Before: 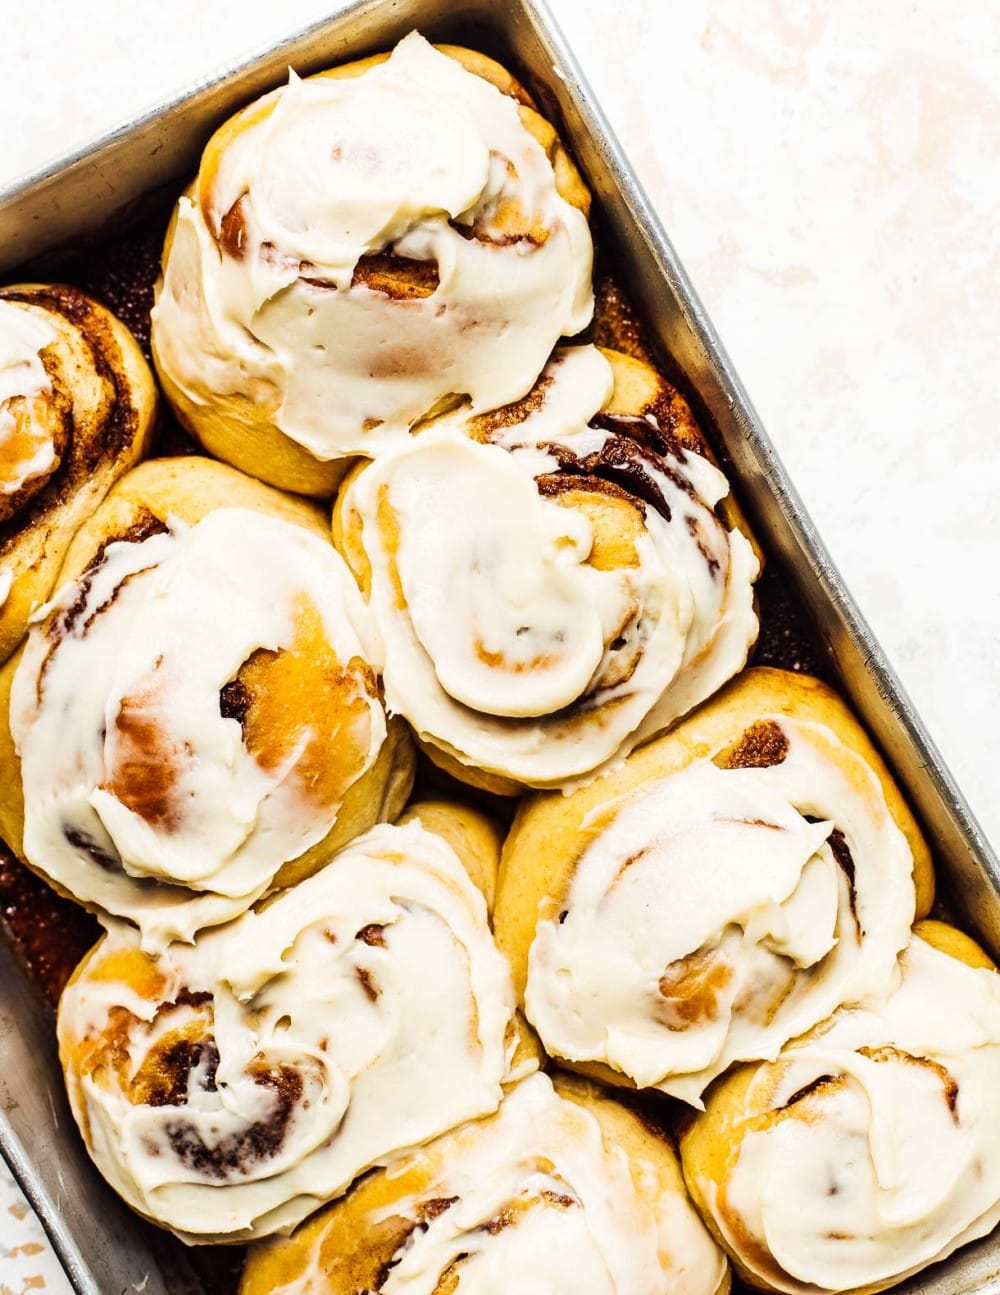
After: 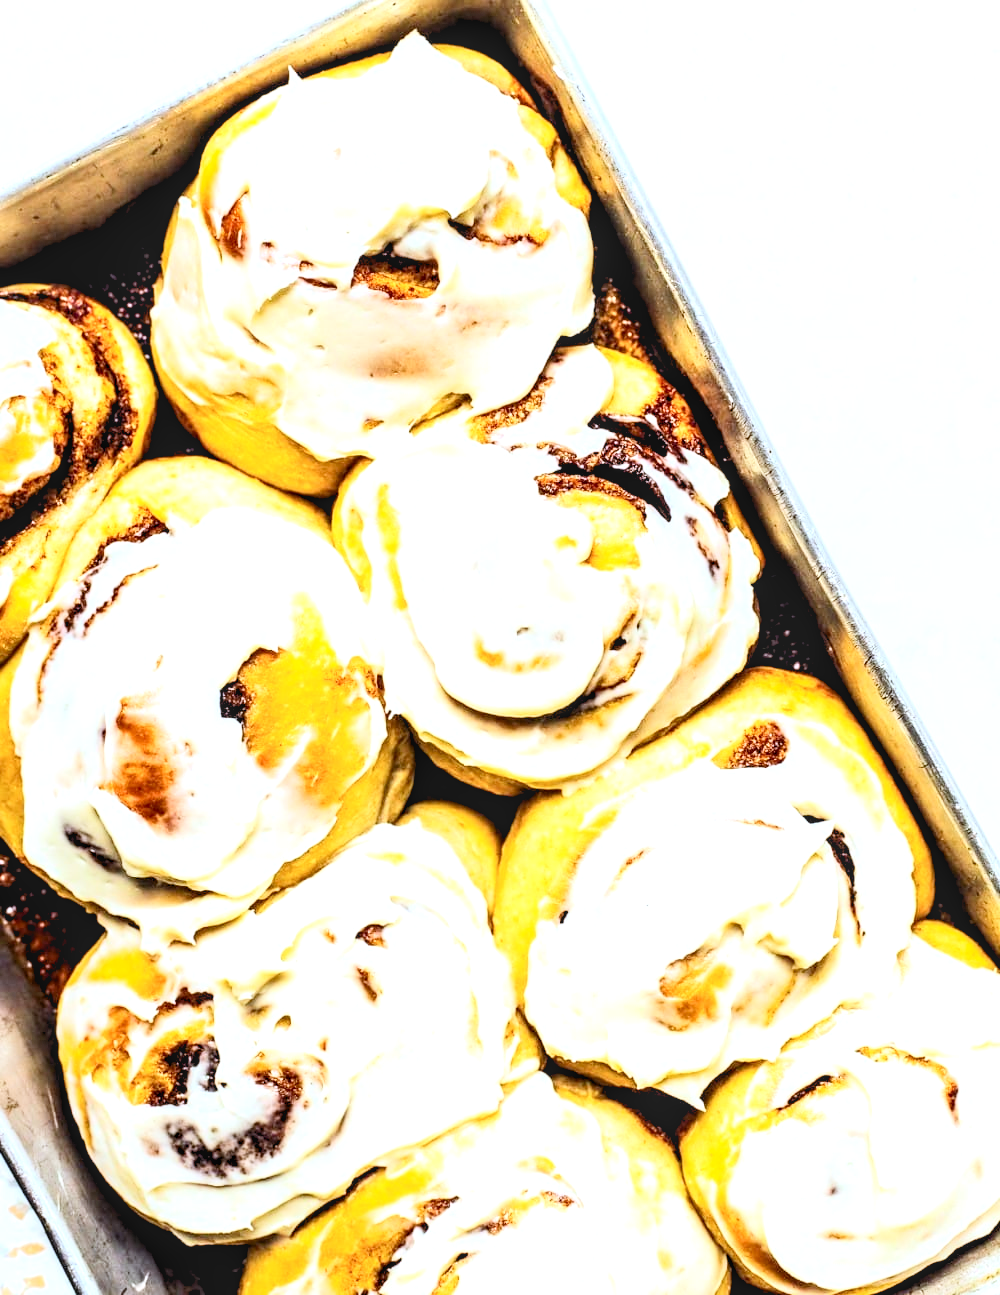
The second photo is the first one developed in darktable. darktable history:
exposure: black level correction 0.001, exposure 1.05 EV, compensate exposure bias true, compensate highlight preservation false
white balance: red 0.924, blue 1.095
rgb levels: preserve colors sum RGB, levels [[0.038, 0.433, 0.934], [0, 0.5, 1], [0, 0.5, 1]]
contrast brightness saturation: contrast 0.28
local contrast: on, module defaults
